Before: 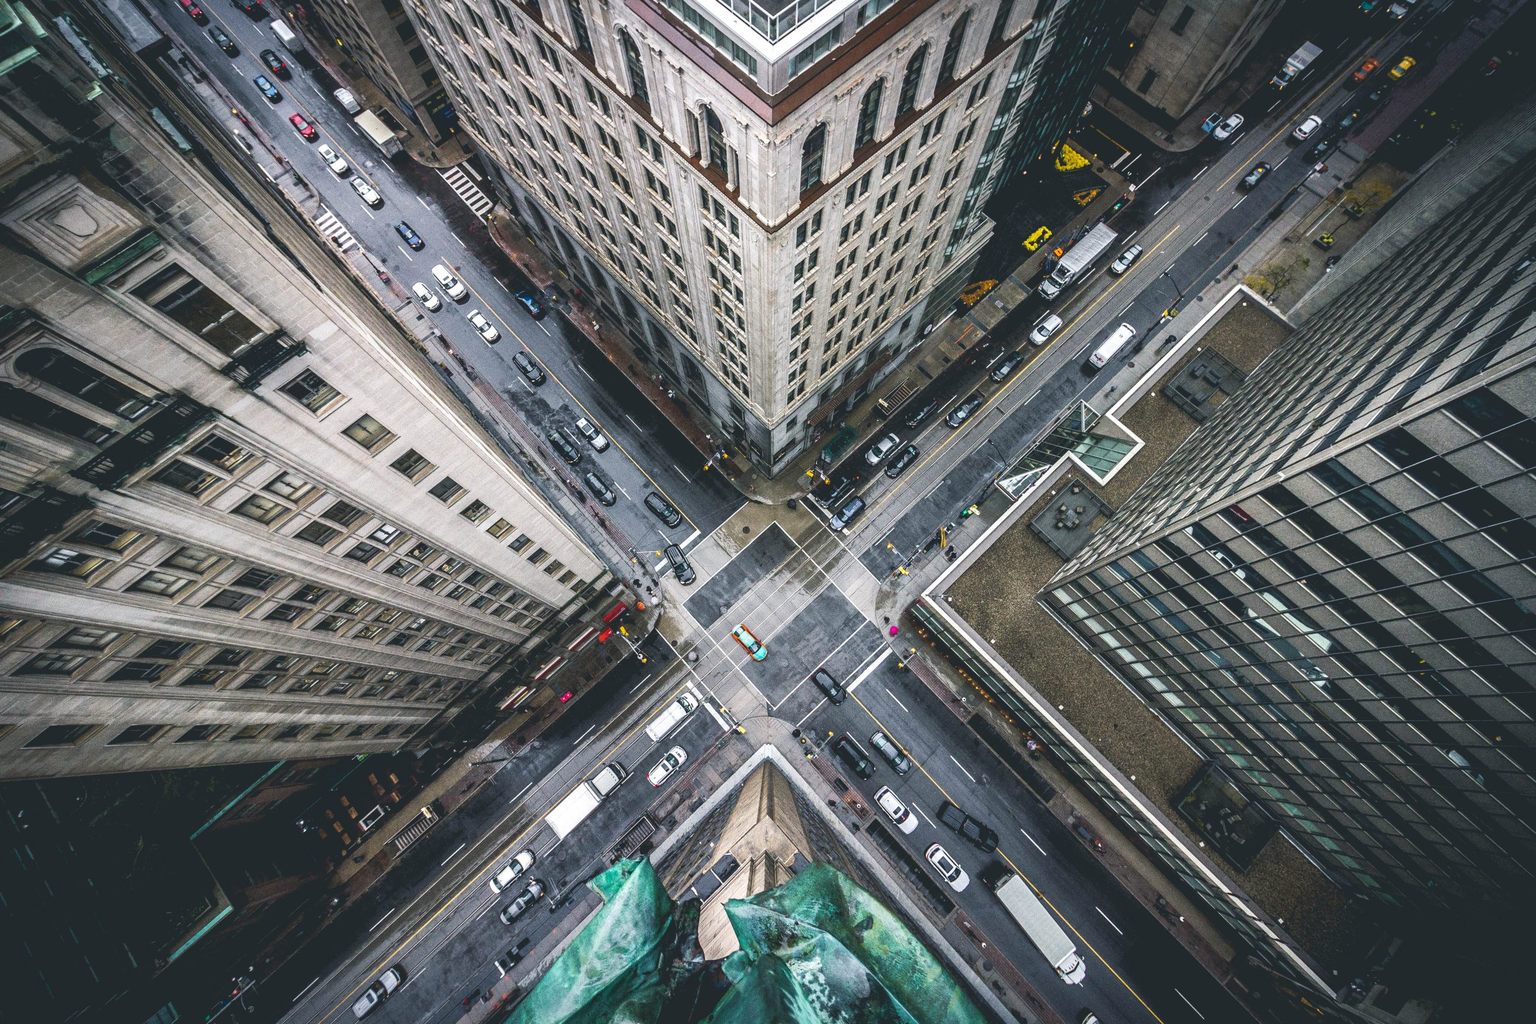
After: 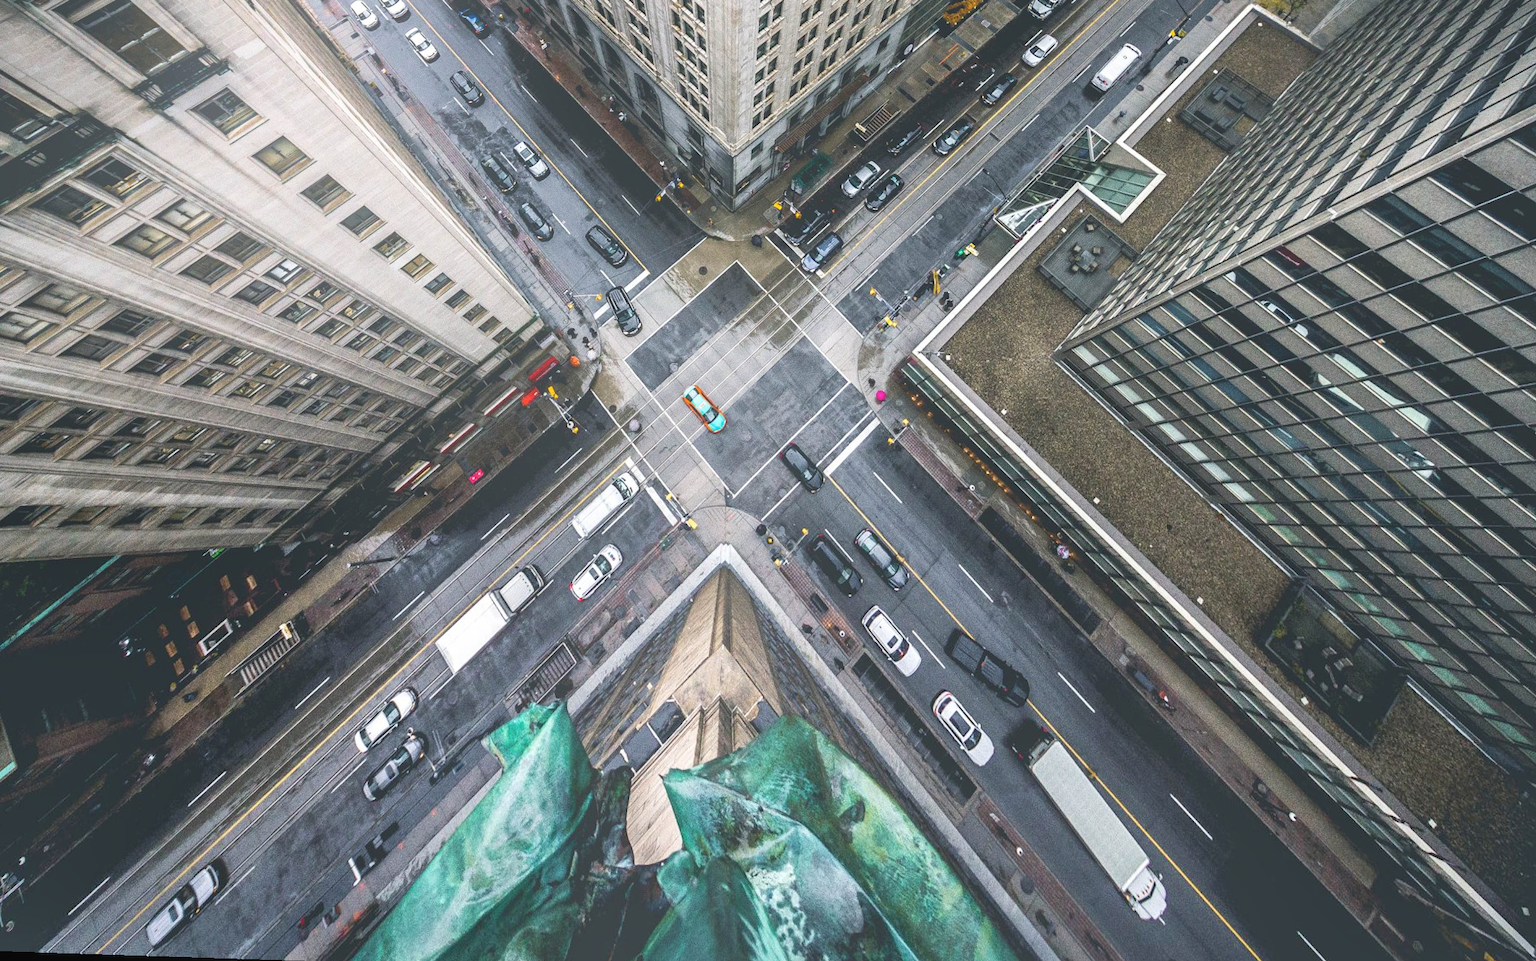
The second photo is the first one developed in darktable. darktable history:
shadows and highlights: white point adjustment 0.05, highlights color adjustment 55.9%, soften with gaussian
bloom: size 40%
crop and rotate: top 19.998%
rotate and perspective: rotation 0.72°, lens shift (vertical) -0.352, lens shift (horizontal) -0.051, crop left 0.152, crop right 0.859, crop top 0.019, crop bottom 0.964
